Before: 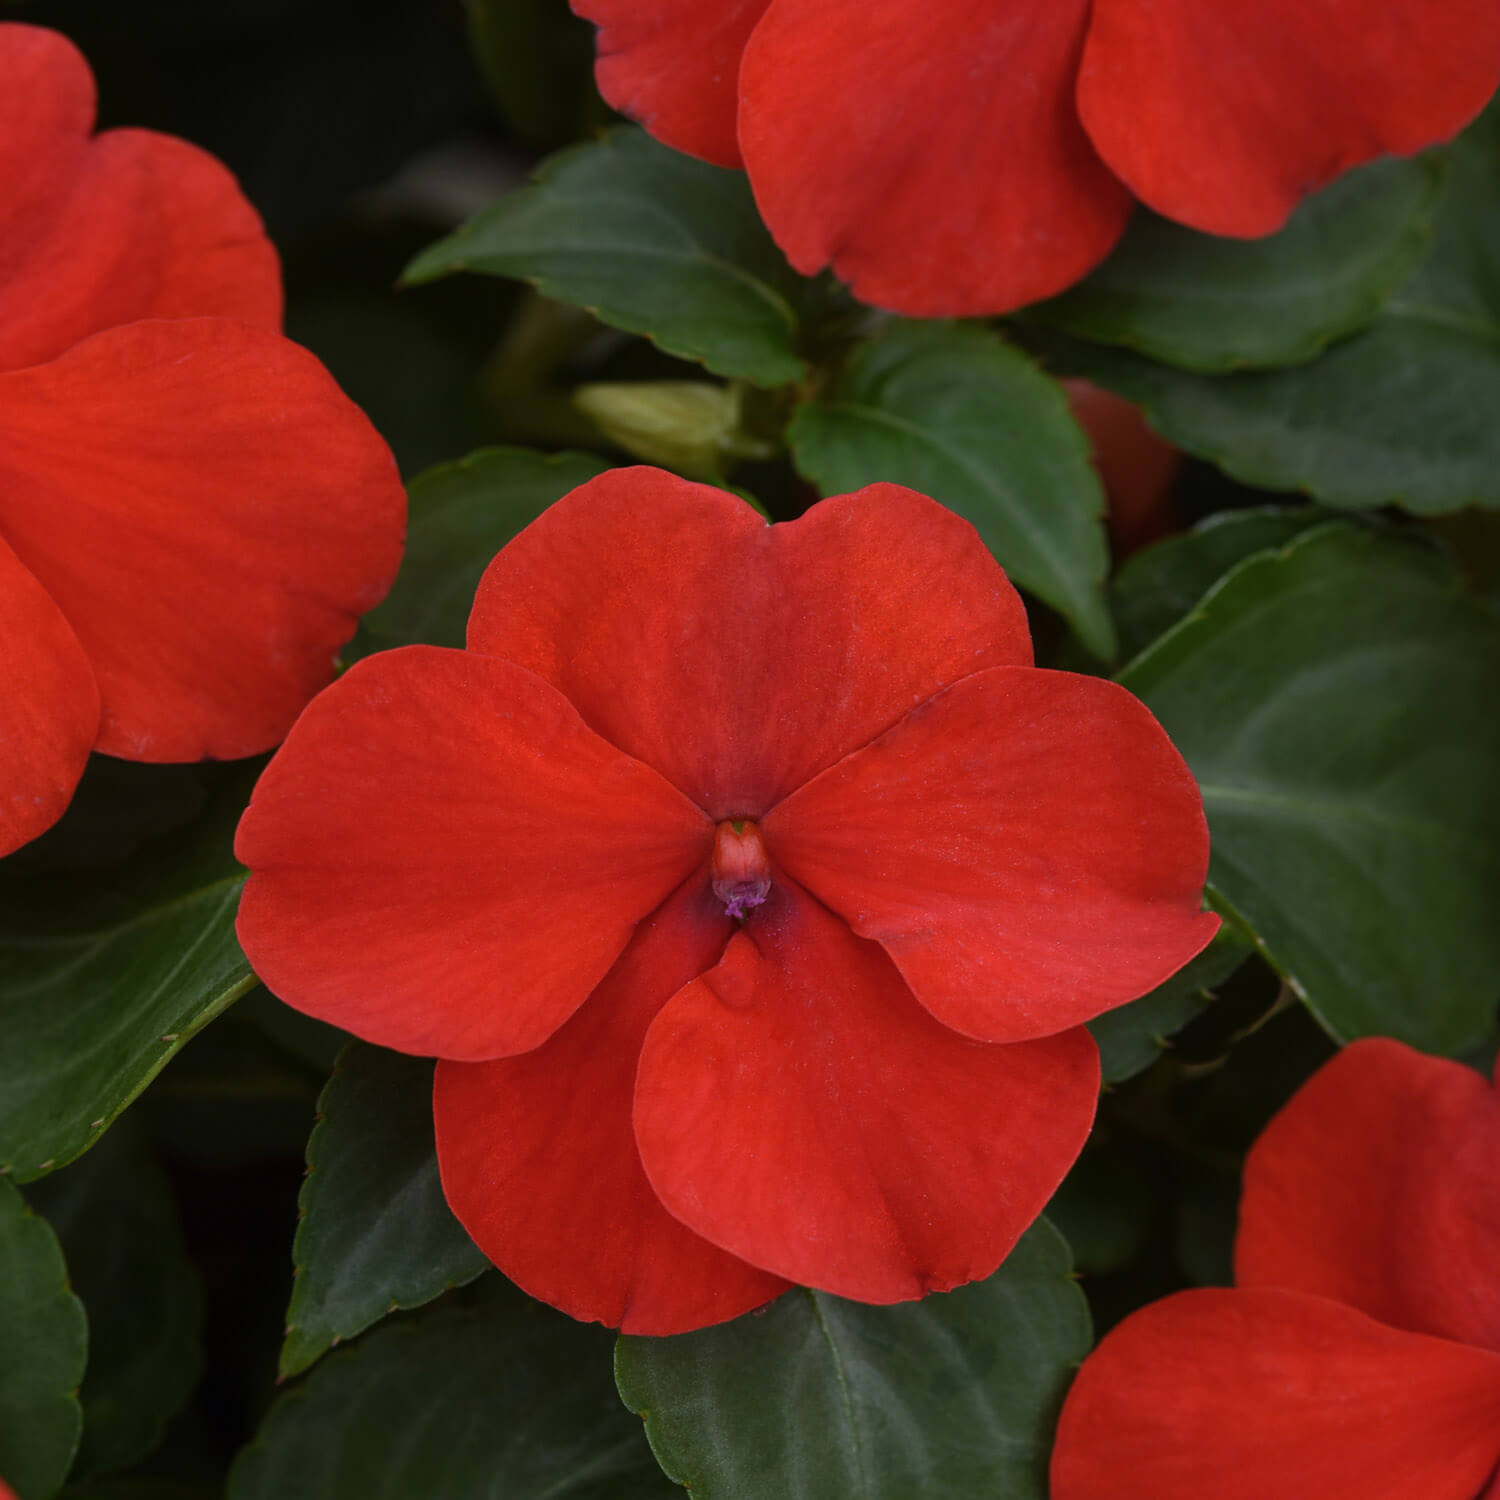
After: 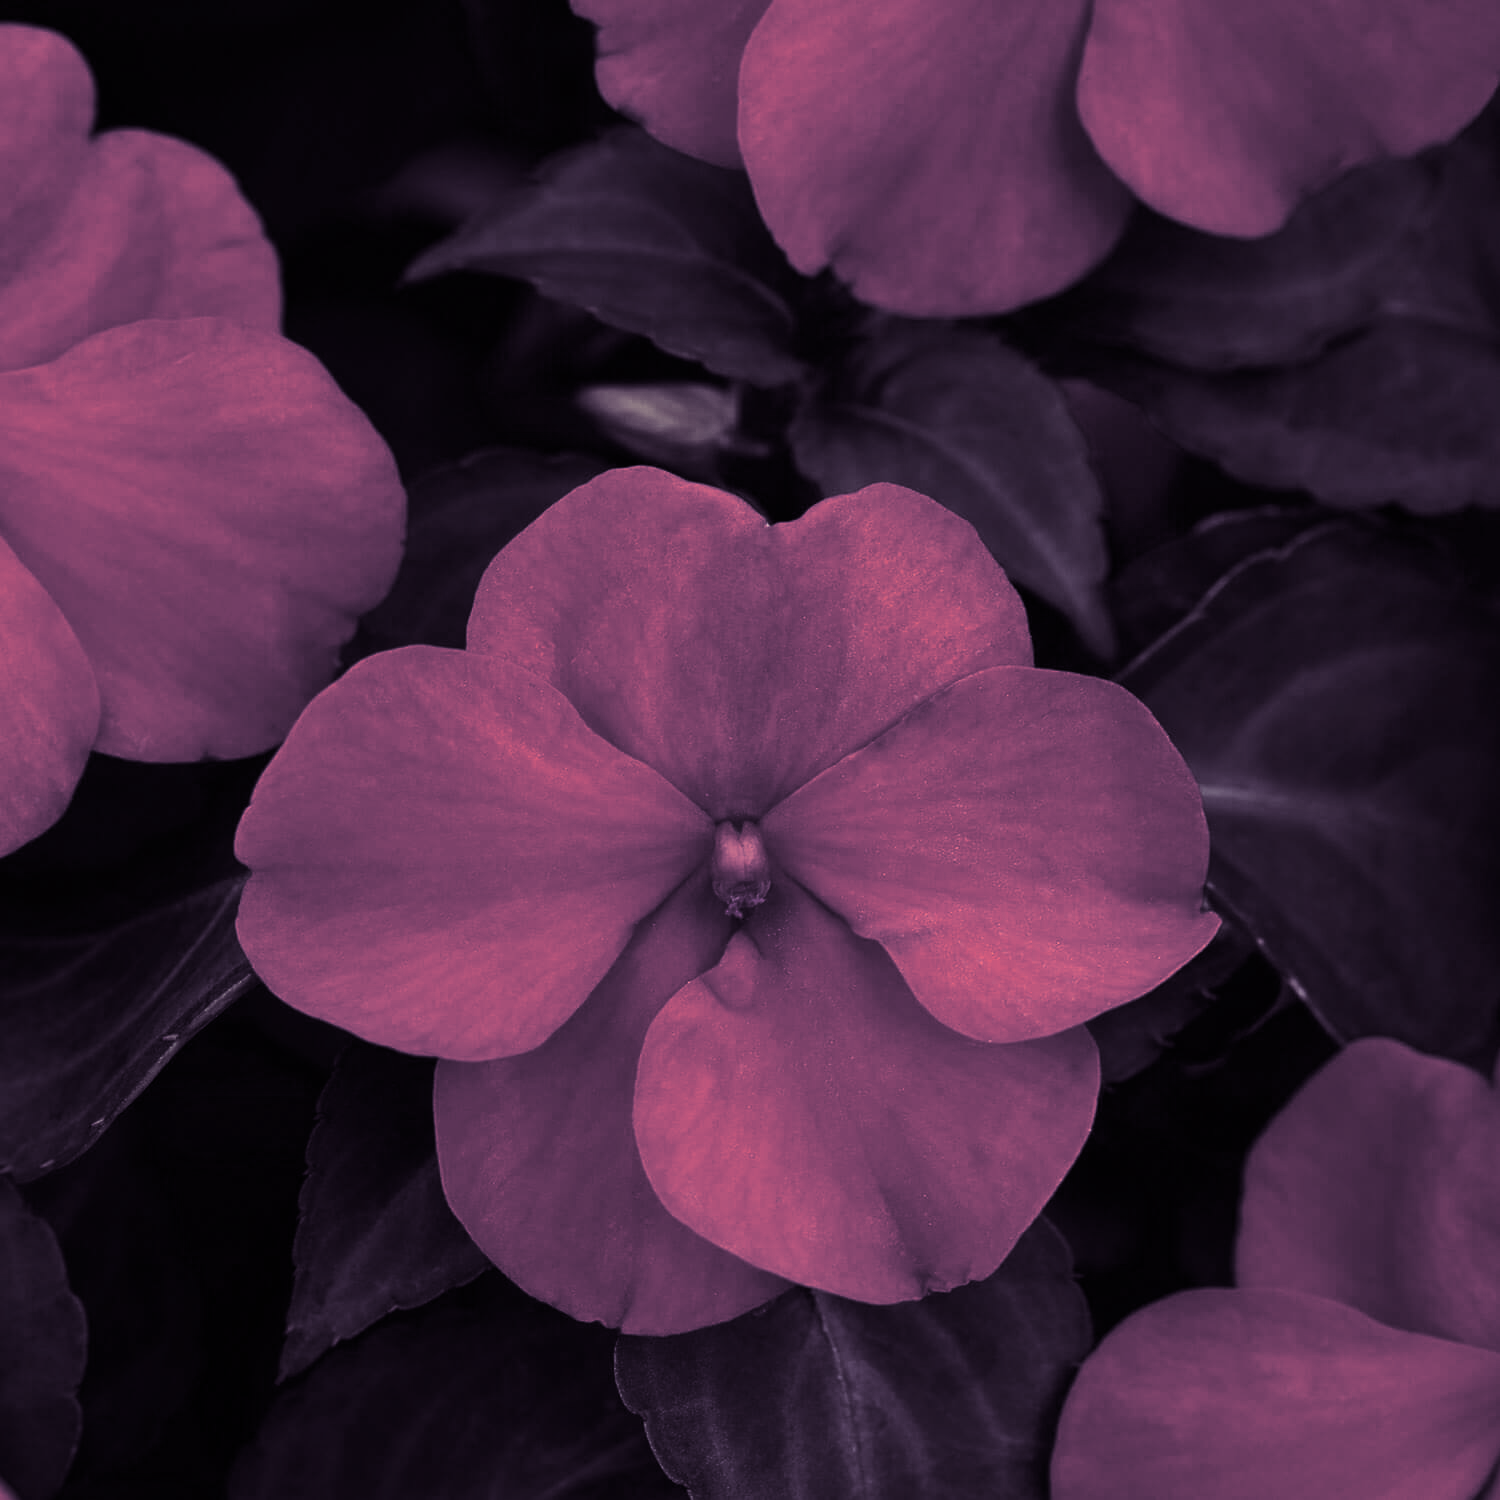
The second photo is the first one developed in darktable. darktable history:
split-toning: shadows › hue 266.4°, shadows › saturation 0.4, highlights › hue 61.2°, highlights › saturation 0.3, compress 0%
contrast brightness saturation: contrast 0.39, brightness 0.1
exposure: exposure -0.151 EV, compensate highlight preservation false
